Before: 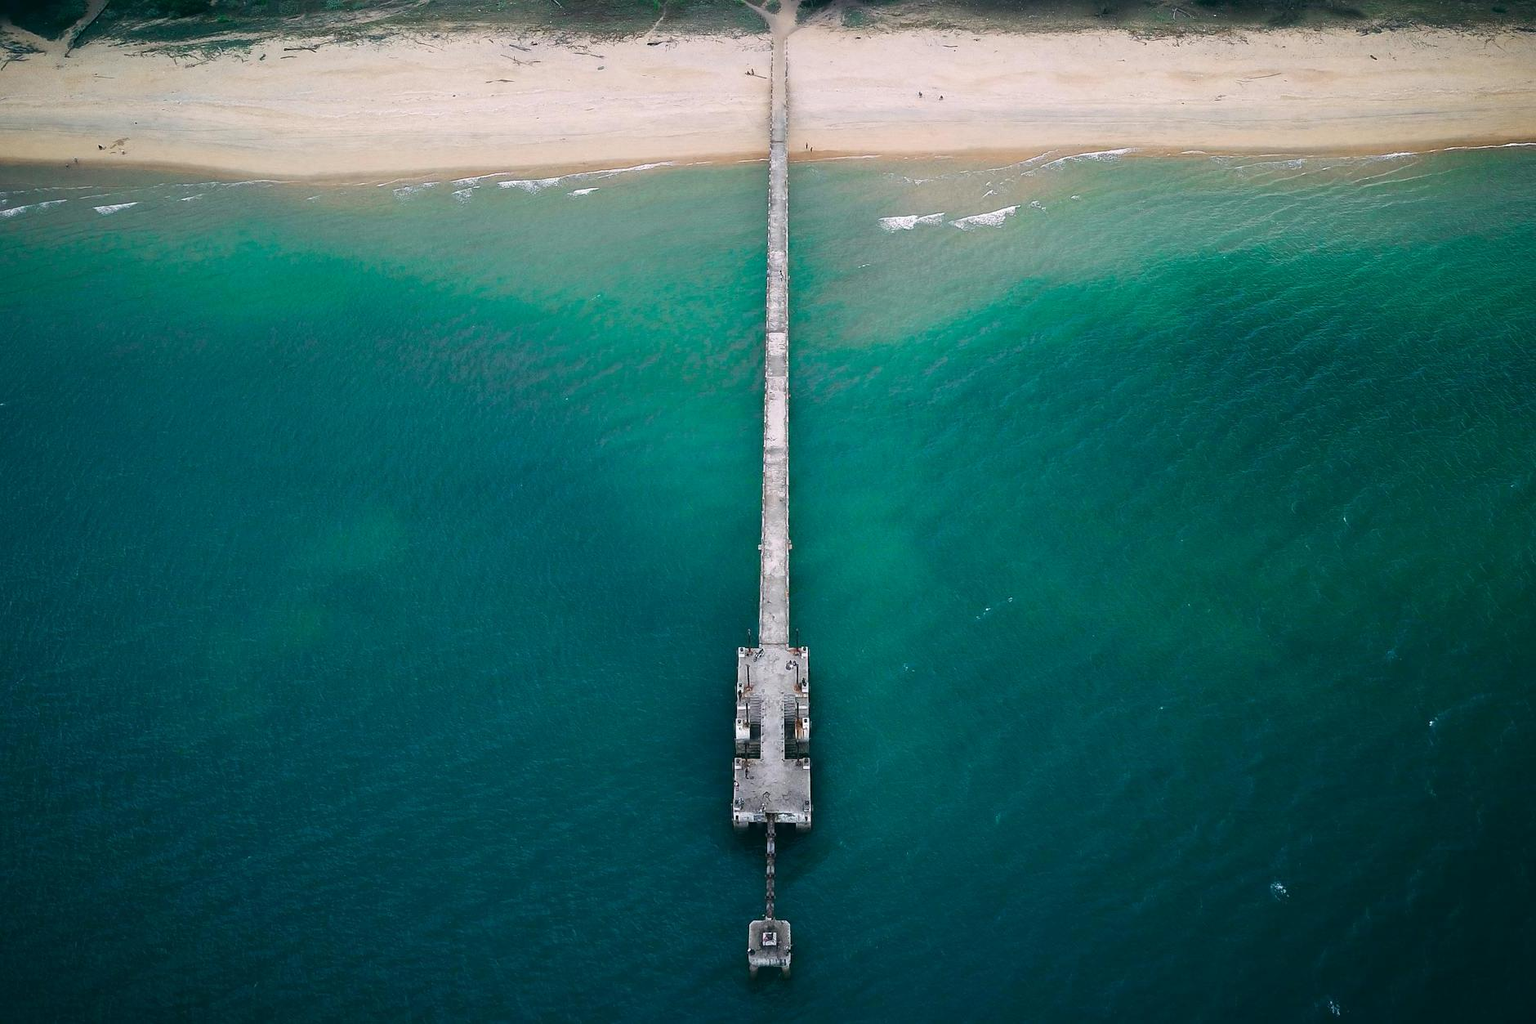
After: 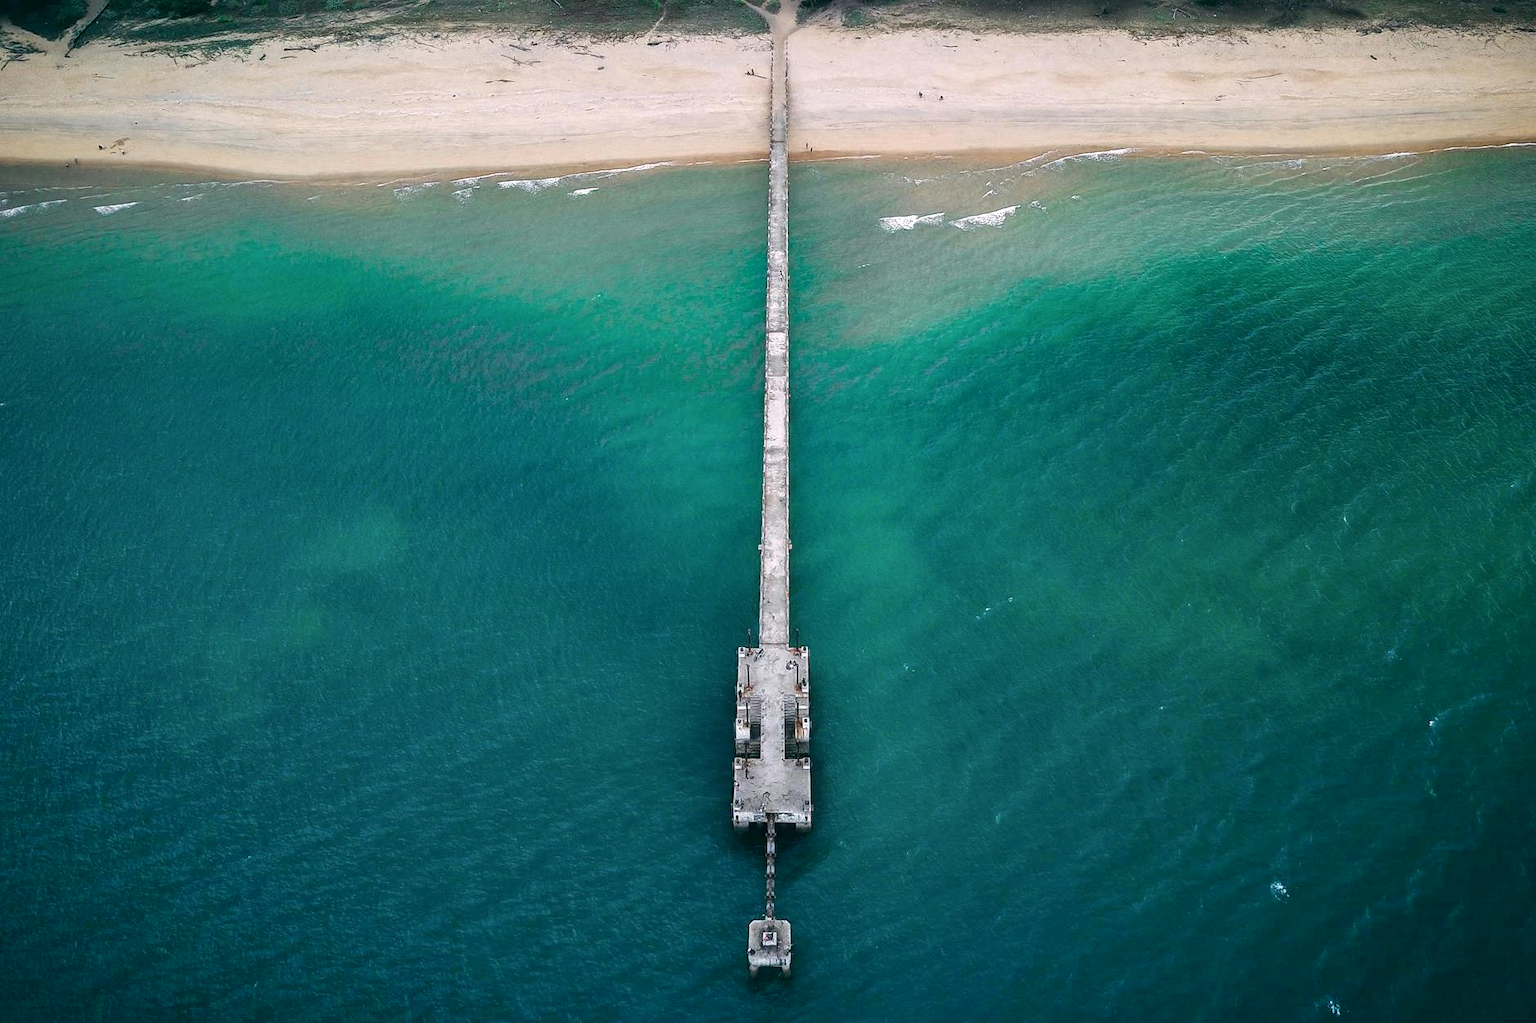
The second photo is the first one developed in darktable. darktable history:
local contrast: detail 130%
shadows and highlights: soften with gaussian
